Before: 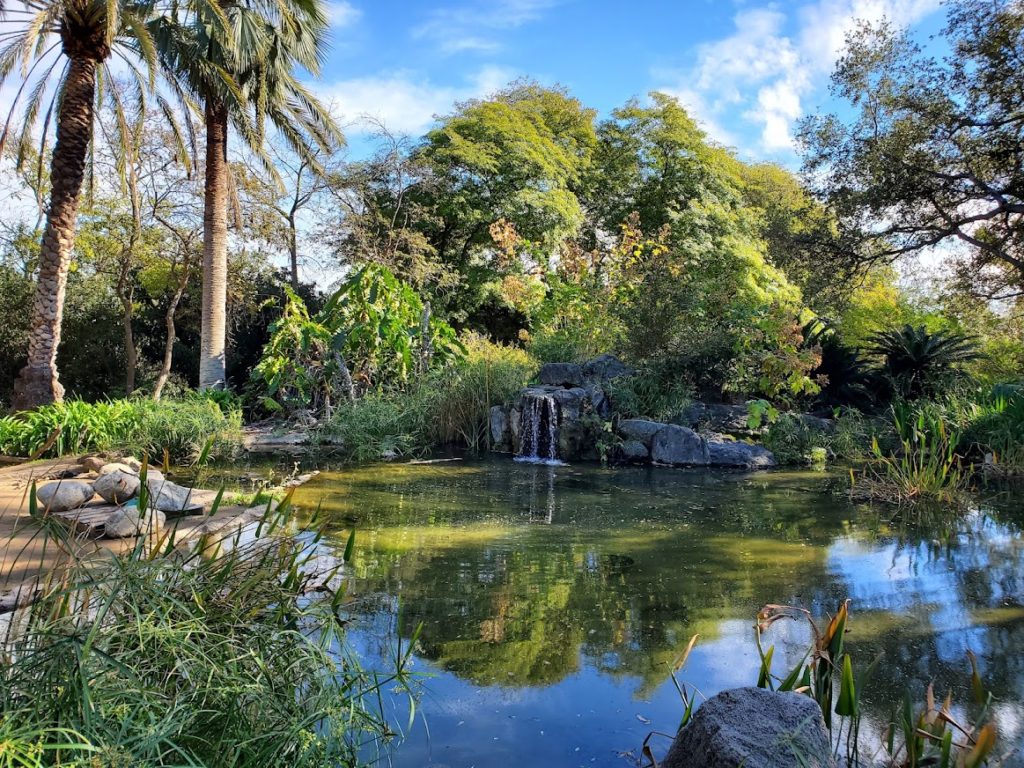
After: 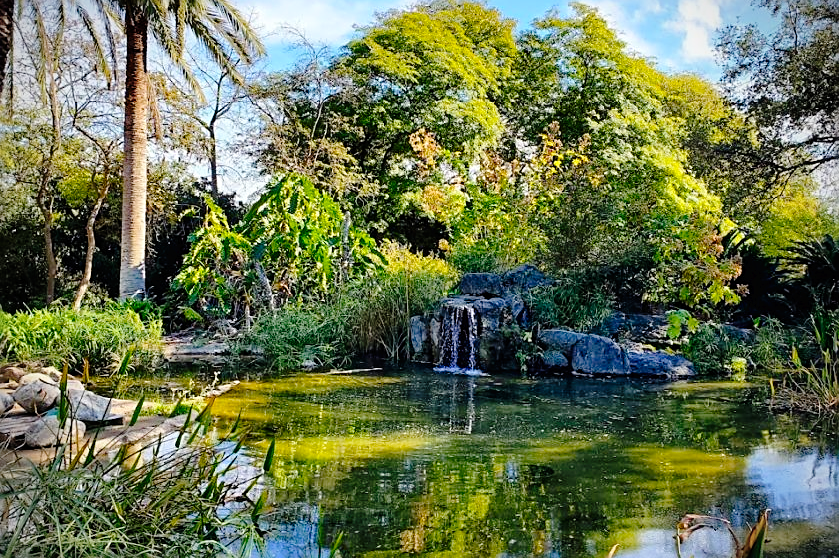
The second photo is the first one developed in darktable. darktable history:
tone curve: curves: ch0 [(0, 0) (0.003, 0.01) (0.011, 0.01) (0.025, 0.011) (0.044, 0.019) (0.069, 0.032) (0.1, 0.054) (0.136, 0.088) (0.177, 0.138) (0.224, 0.214) (0.277, 0.297) (0.335, 0.391) (0.399, 0.469) (0.468, 0.551) (0.543, 0.622) (0.623, 0.699) (0.709, 0.775) (0.801, 0.85) (0.898, 0.929) (1, 1)], preserve colors none
color balance rgb: perceptual saturation grading › global saturation 25%, global vibrance 20%
sharpen: on, module defaults
vignetting: width/height ratio 1.094
crop: left 7.856%, top 11.836%, right 10.12%, bottom 15.387%
